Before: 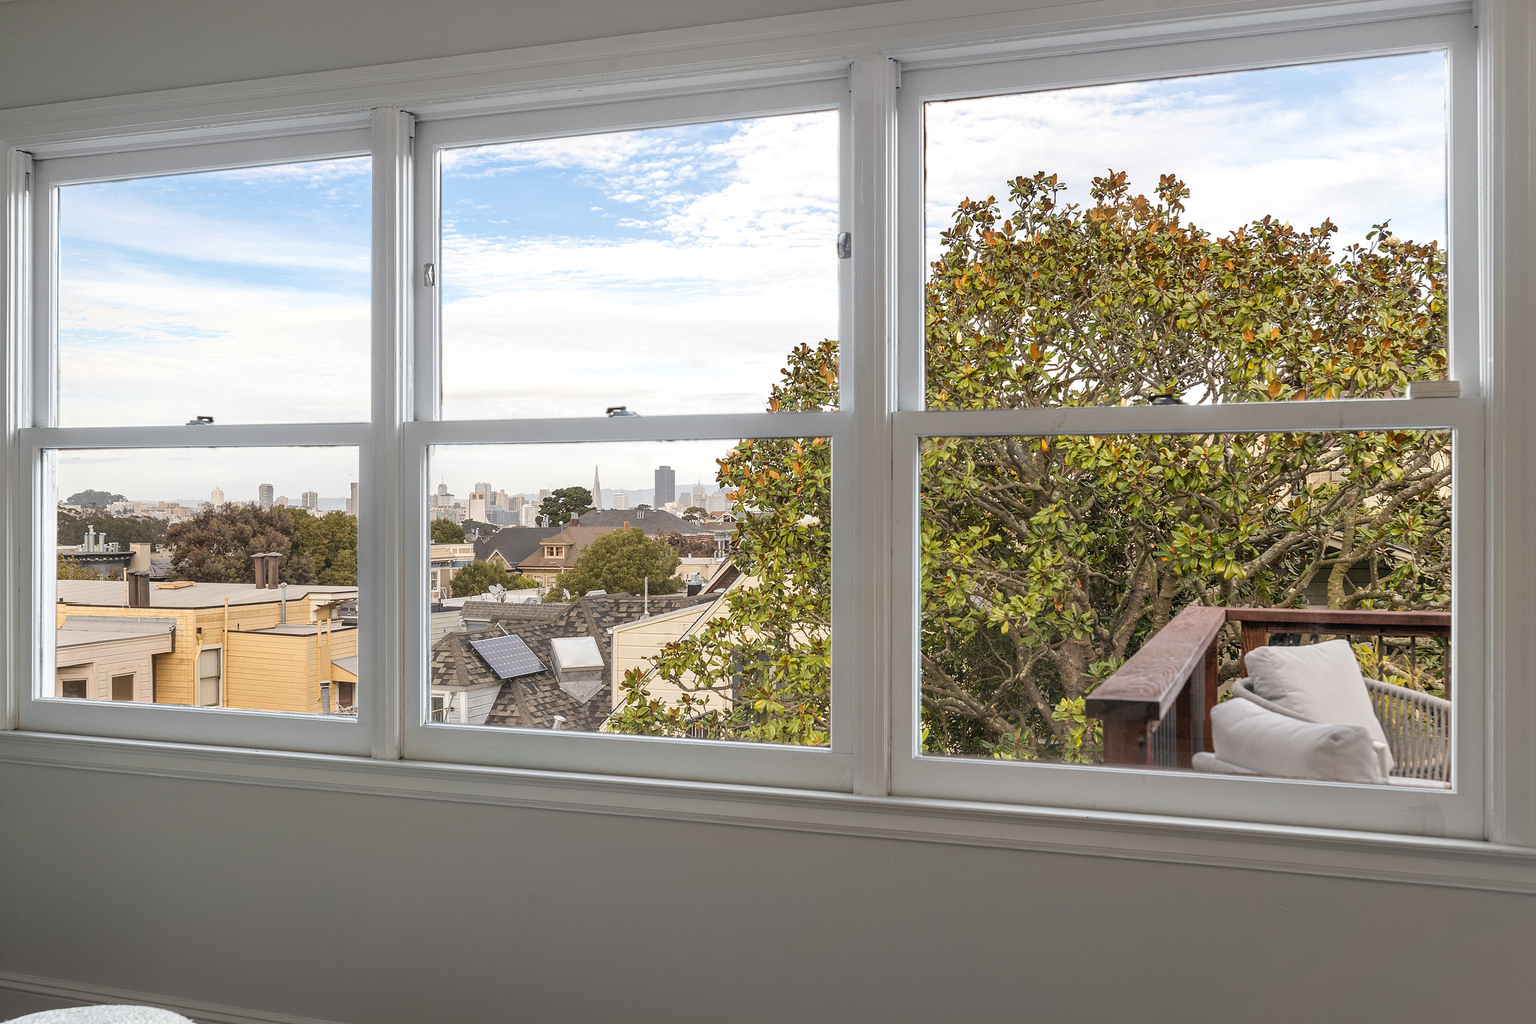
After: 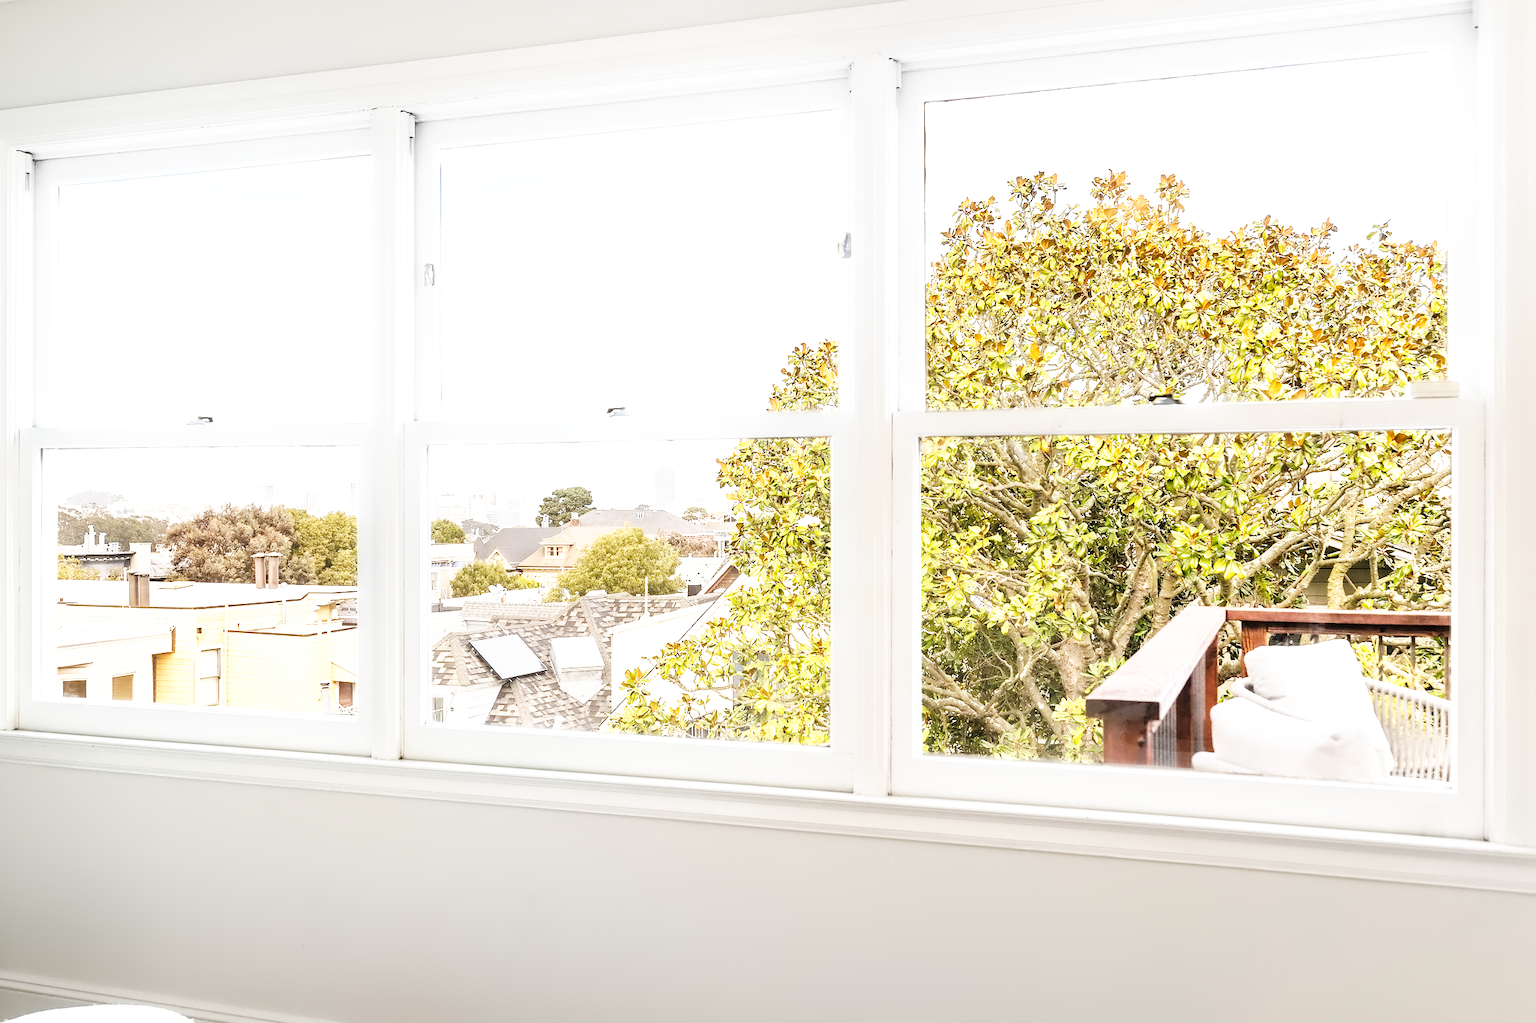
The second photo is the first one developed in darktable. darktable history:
exposure: exposure 0.995 EV, compensate highlight preservation false
base curve: curves: ch0 [(0, 0) (0.007, 0.004) (0.027, 0.03) (0.046, 0.07) (0.207, 0.54) (0.442, 0.872) (0.673, 0.972) (1, 1)], preserve colors none
contrast equalizer: octaves 7, y [[0.5 ×6], [0.5 ×6], [0.5 ×6], [0, 0.033, 0.067, 0.1, 0.133, 0.167], [0, 0.05, 0.1, 0.15, 0.2, 0.25]]
